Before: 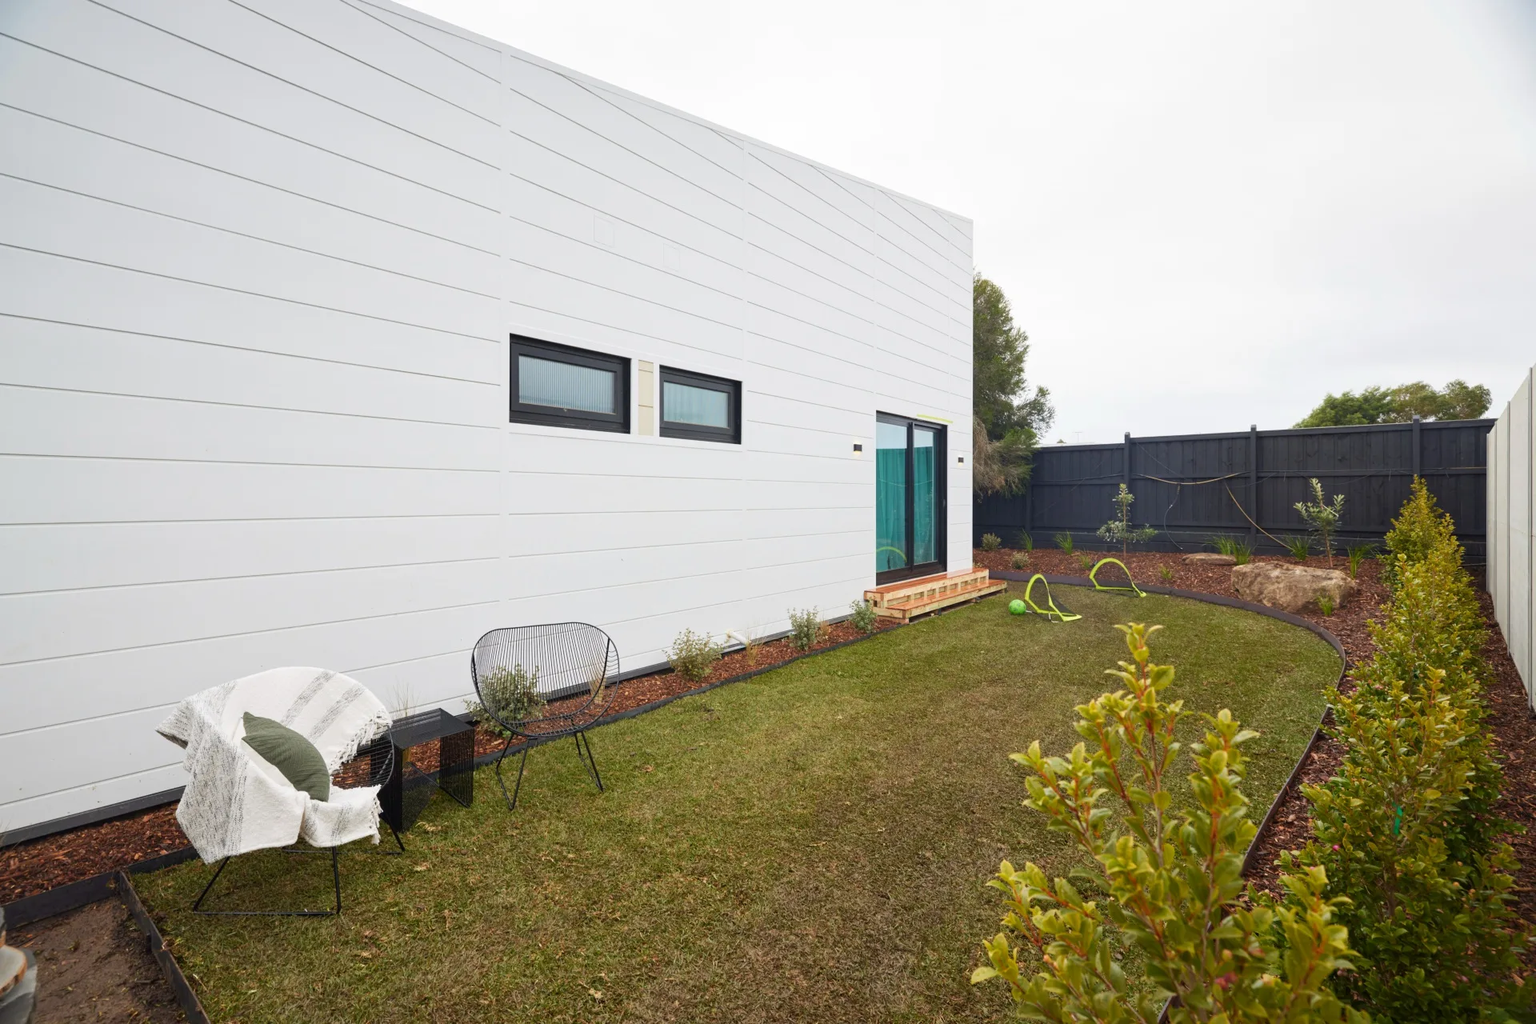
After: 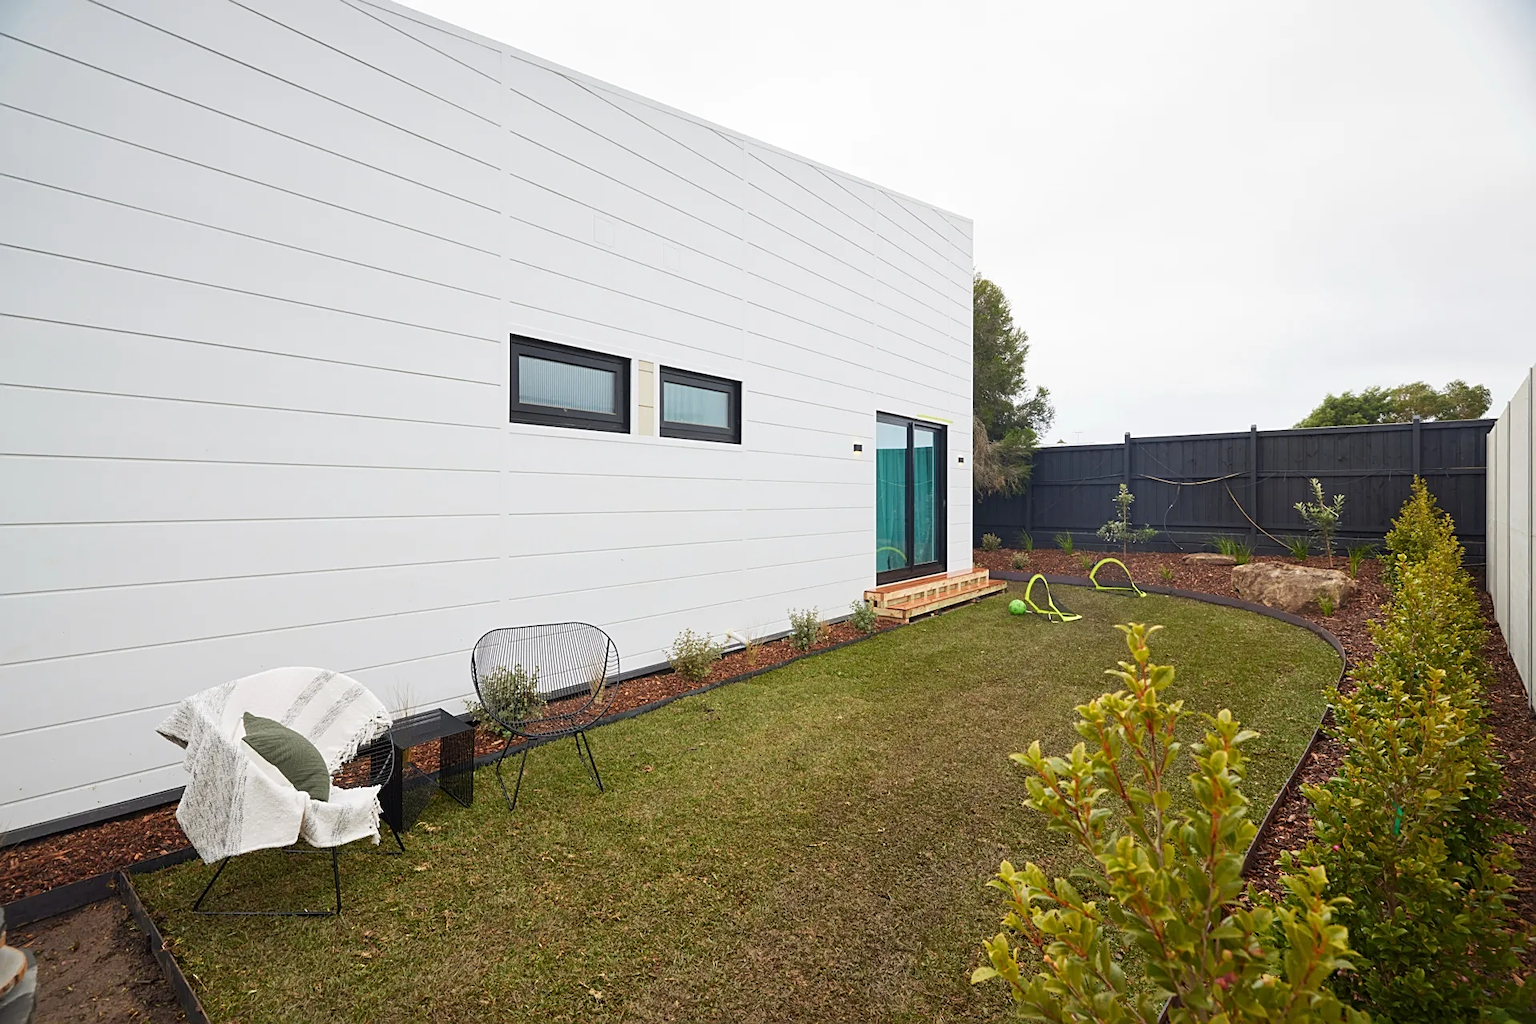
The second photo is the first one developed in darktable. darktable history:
sharpen: amount 0.477
